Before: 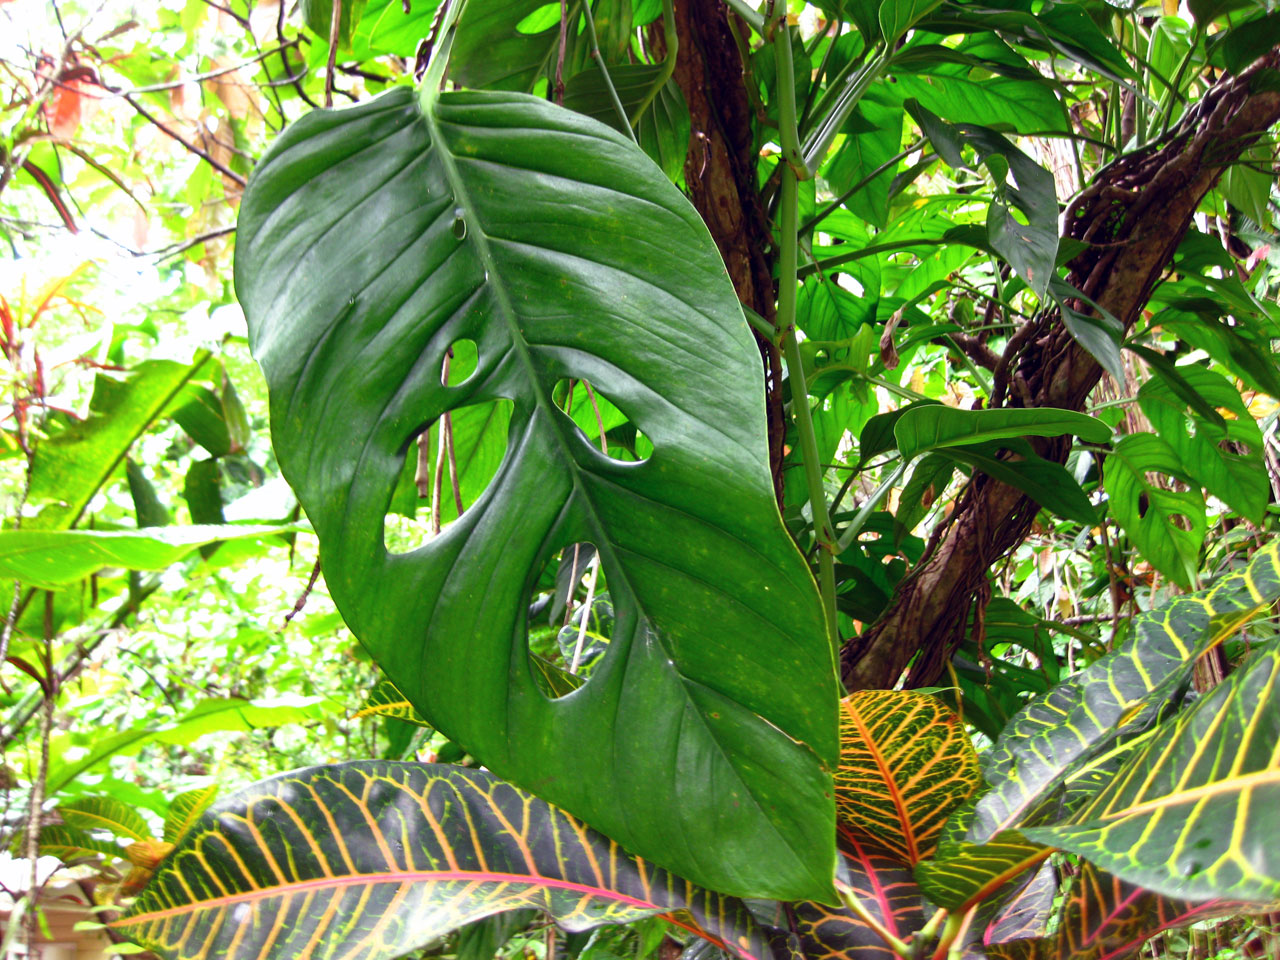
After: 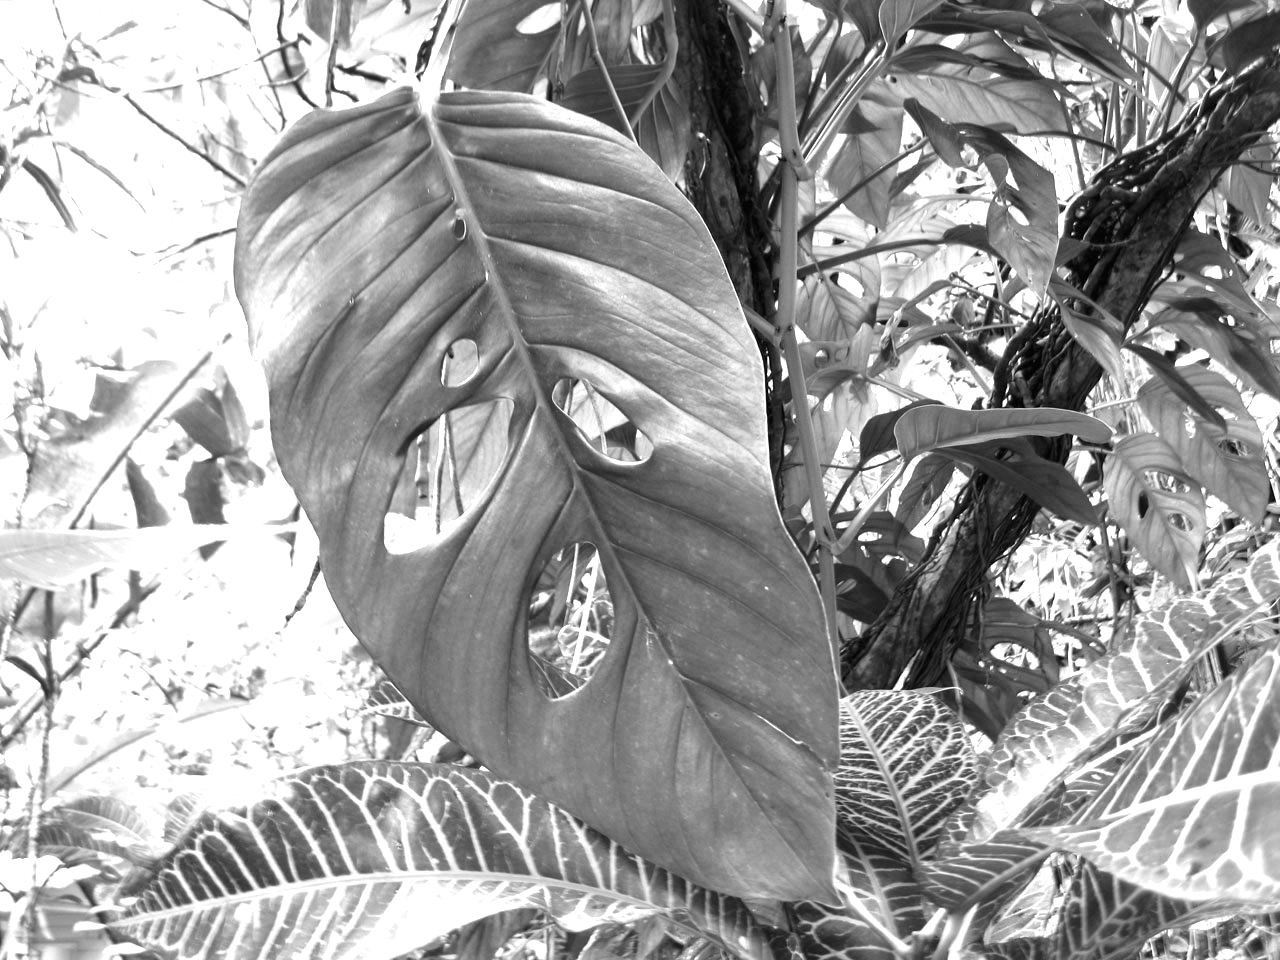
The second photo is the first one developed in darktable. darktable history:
monochrome: on, module defaults
exposure: exposure 0.781 EV, compensate highlight preservation false
